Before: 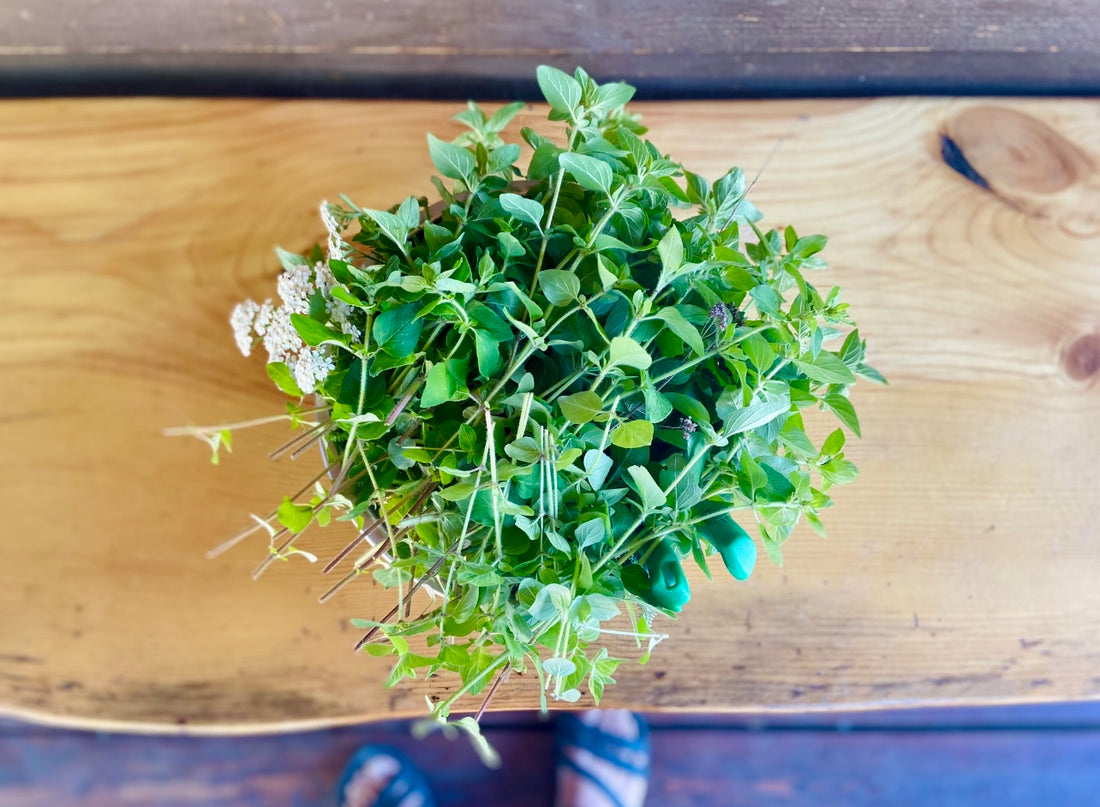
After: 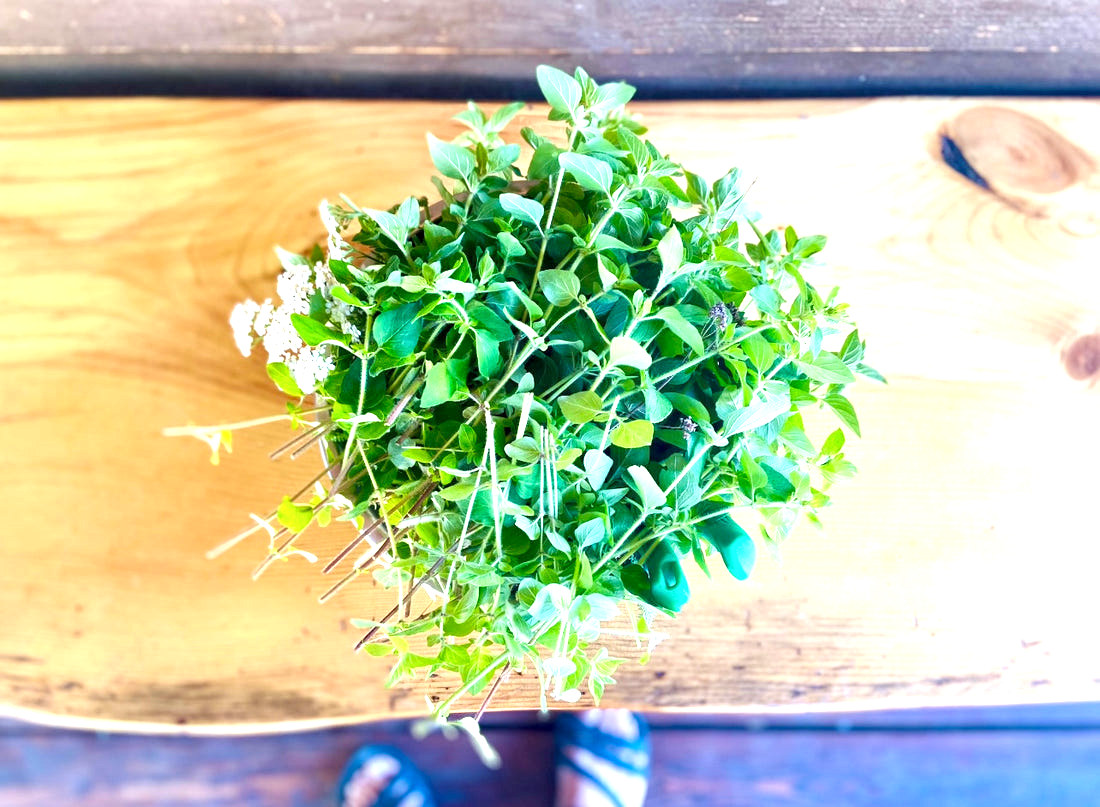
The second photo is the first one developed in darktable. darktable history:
exposure: exposure 1 EV, compensate highlight preservation false
tone equalizer: on, module defaults
local contrast: highlights 100%, shadows 100%, detail 120%, midtone range 0.2
